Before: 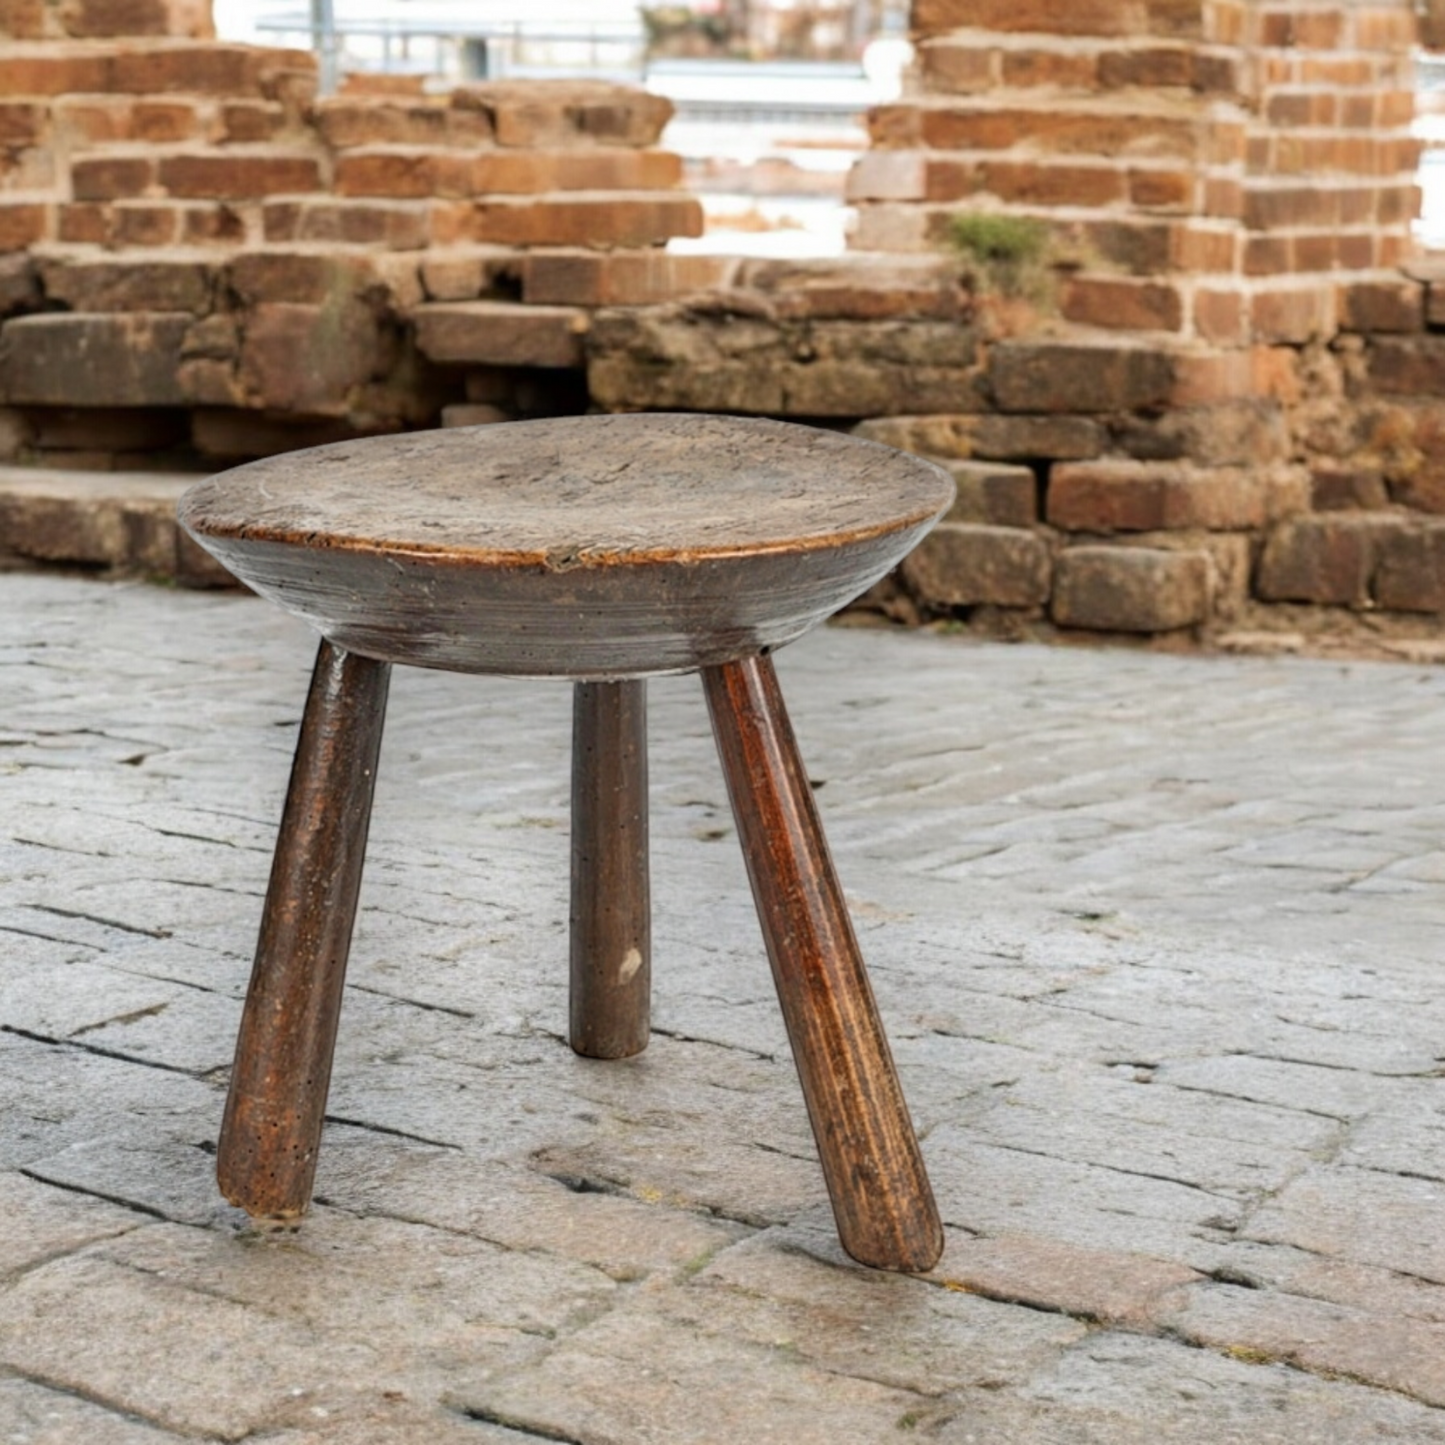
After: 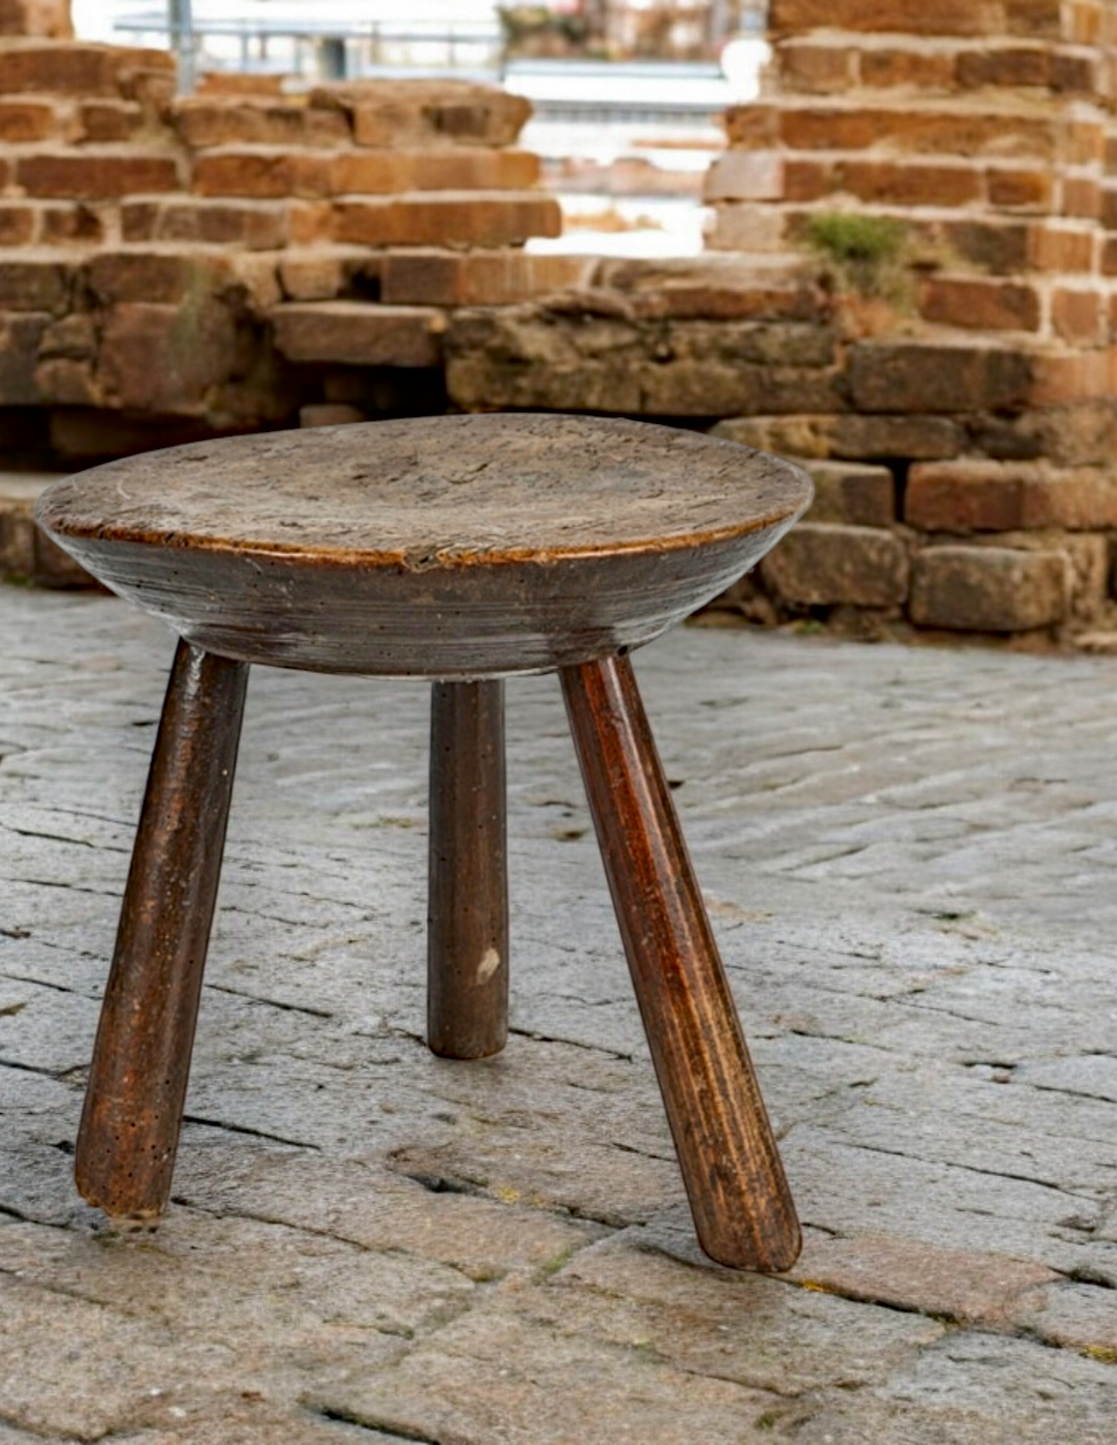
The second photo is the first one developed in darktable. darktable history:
haze removal: strength 0.283, distance 0.246, compatibility mode true, adaptive false
crop: left 9.87%, right 12.763%
contrast brightness saturation: brightness -0.09
